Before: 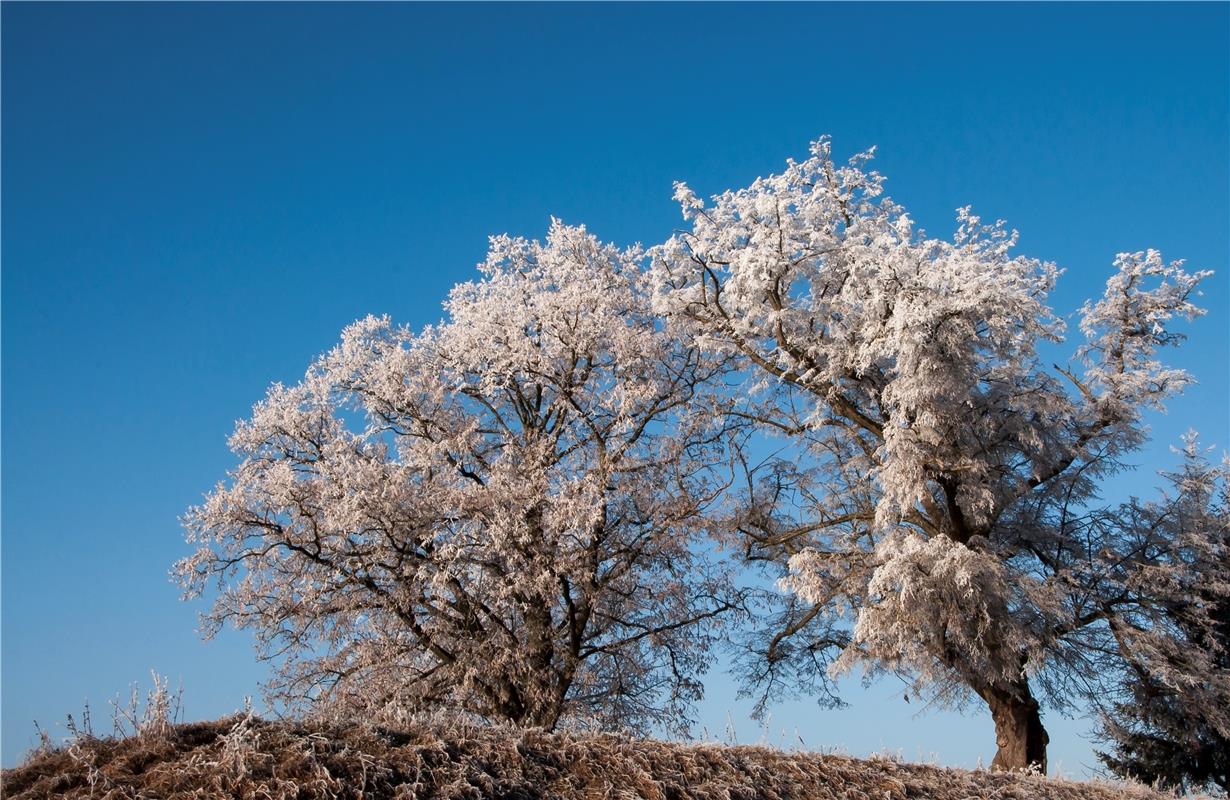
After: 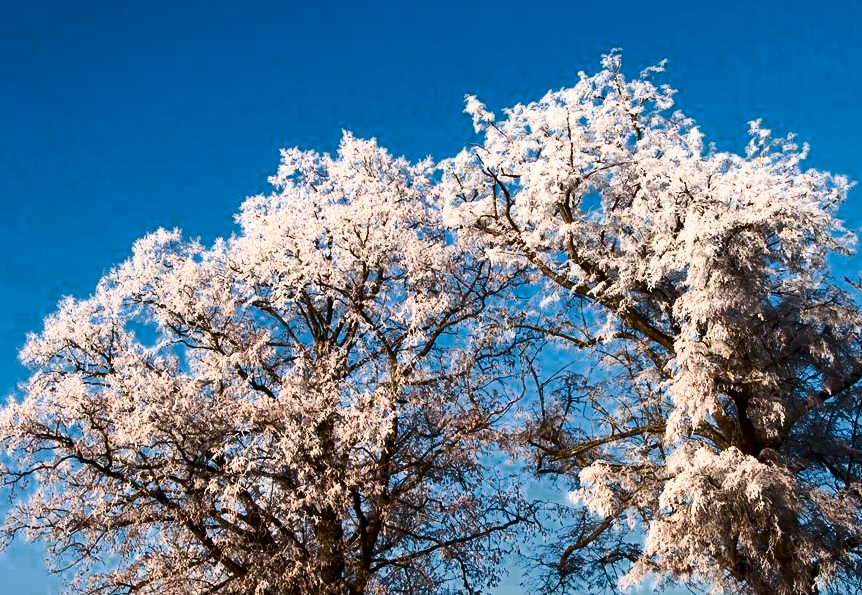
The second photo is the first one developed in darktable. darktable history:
contrast brightness saturation: contrast 0.406, brightness 0.049, saturation 0.247
color zones: curves: ch0 [(0.25, 0.5) (0.636, 0.25) (0.75, 0.5)], mix 32.94%
velvia: strength 15.65%
crop and rotate: left 17.043%, top 10.91%, right 12.836%, bottom 14.703%
